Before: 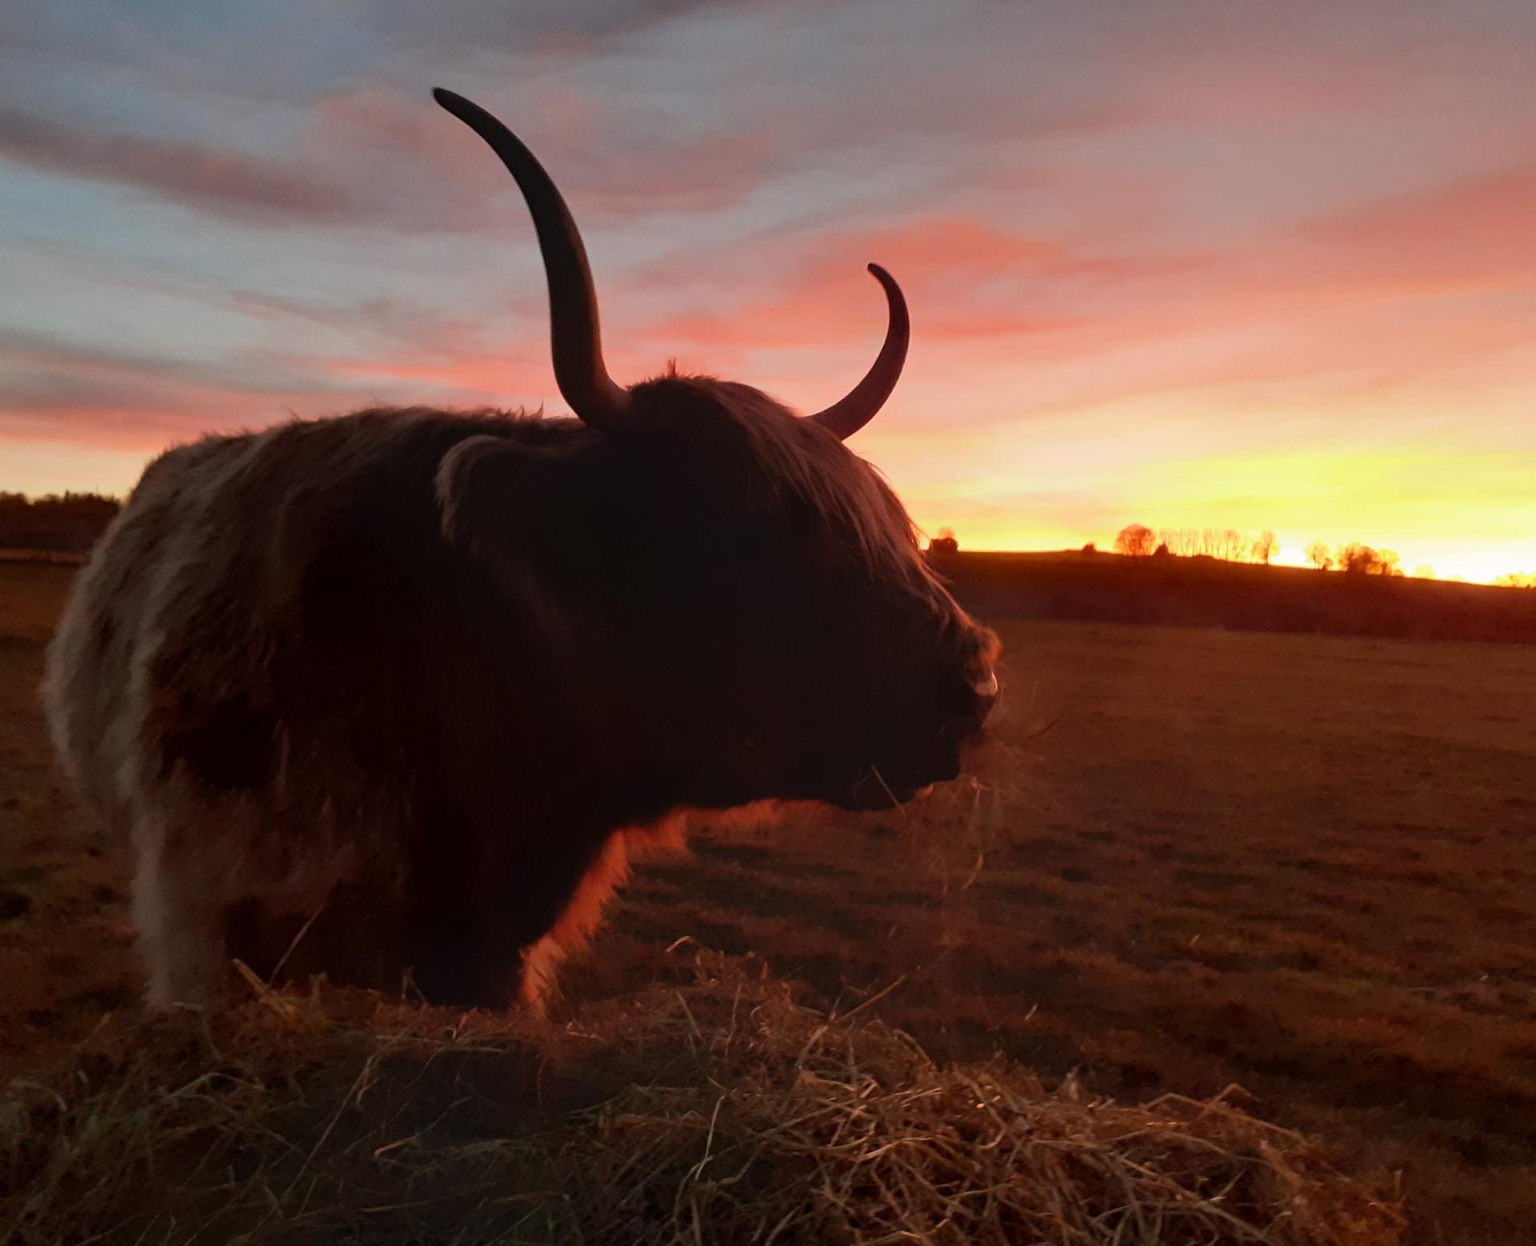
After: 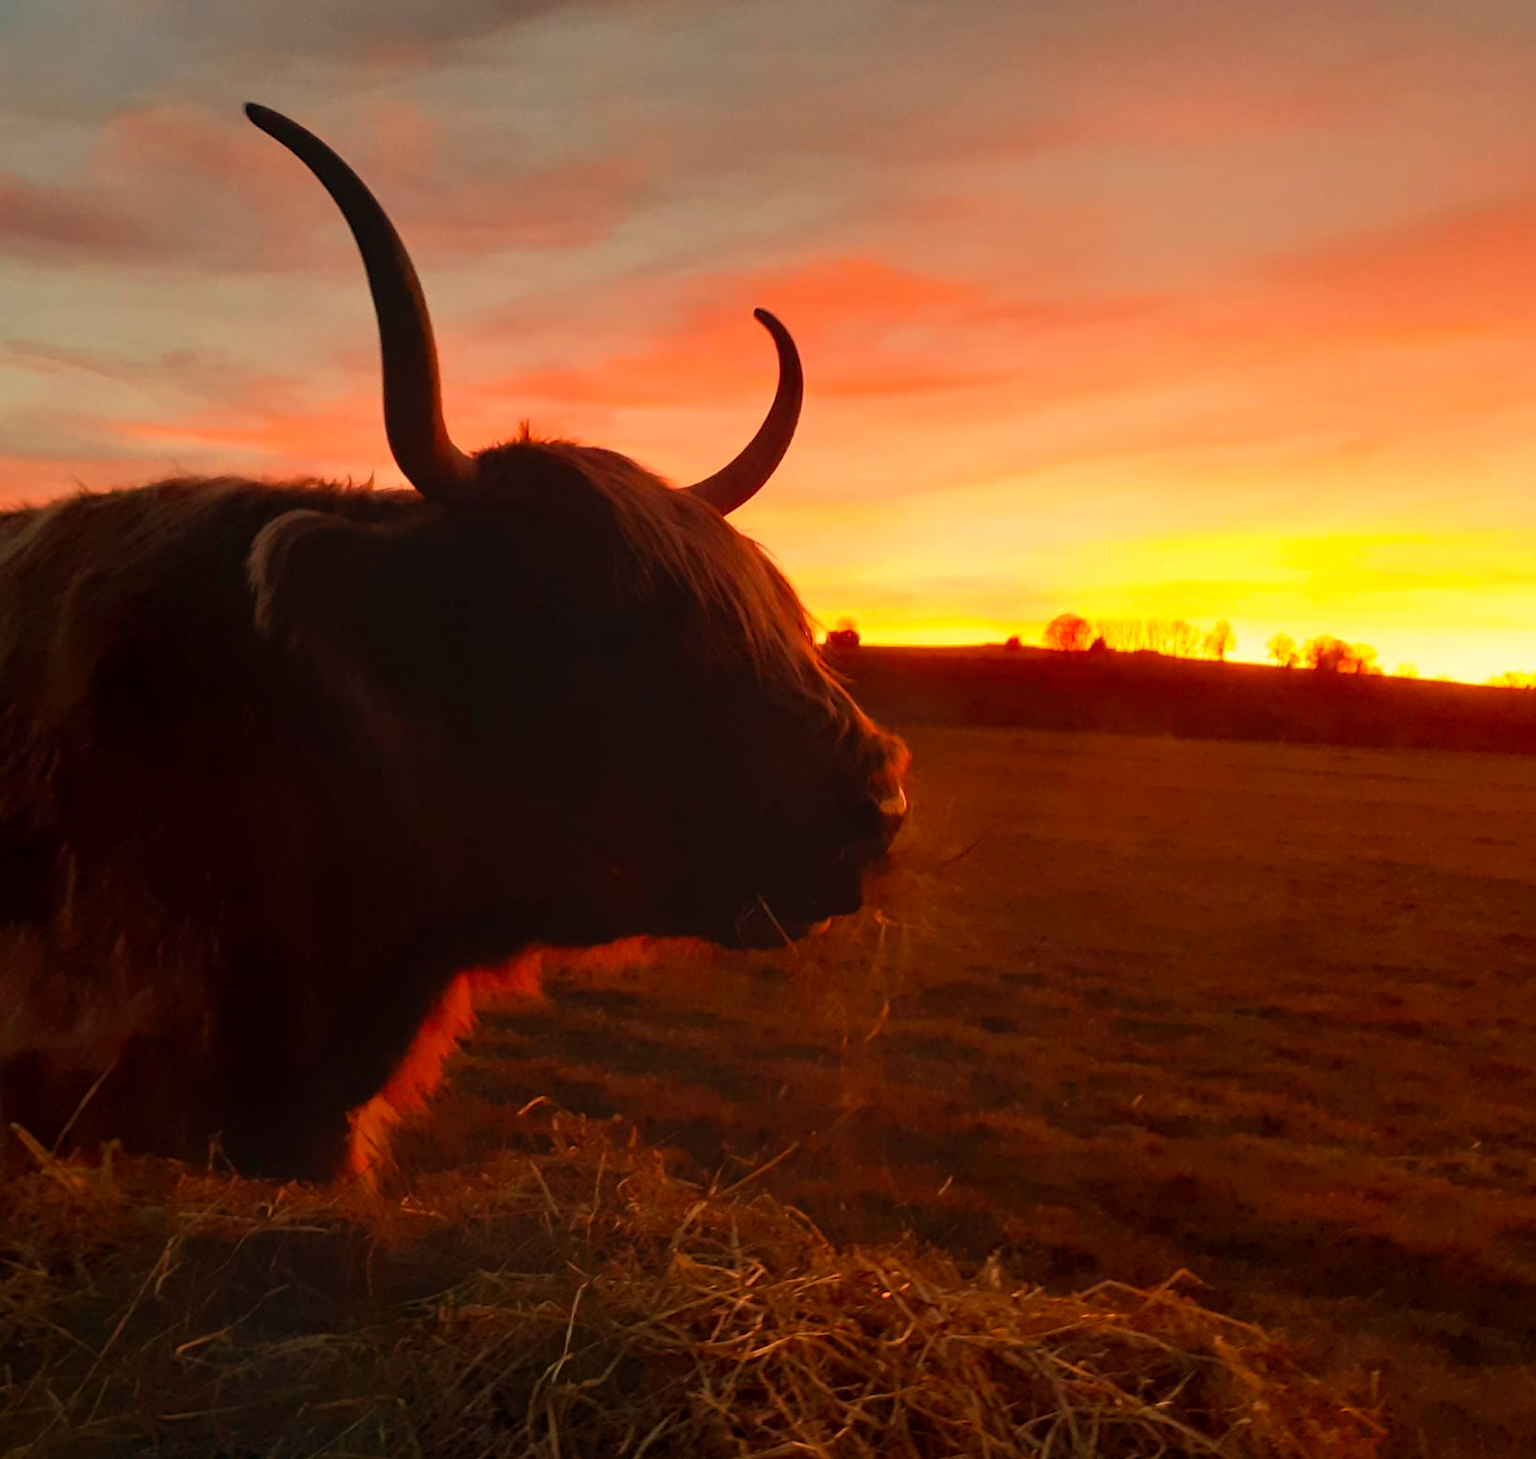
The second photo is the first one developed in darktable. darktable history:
crop and rotate: left 14.584%
color balance: output saturation 120%
white balance: red 1.138, green 0.996, blue 0.812
